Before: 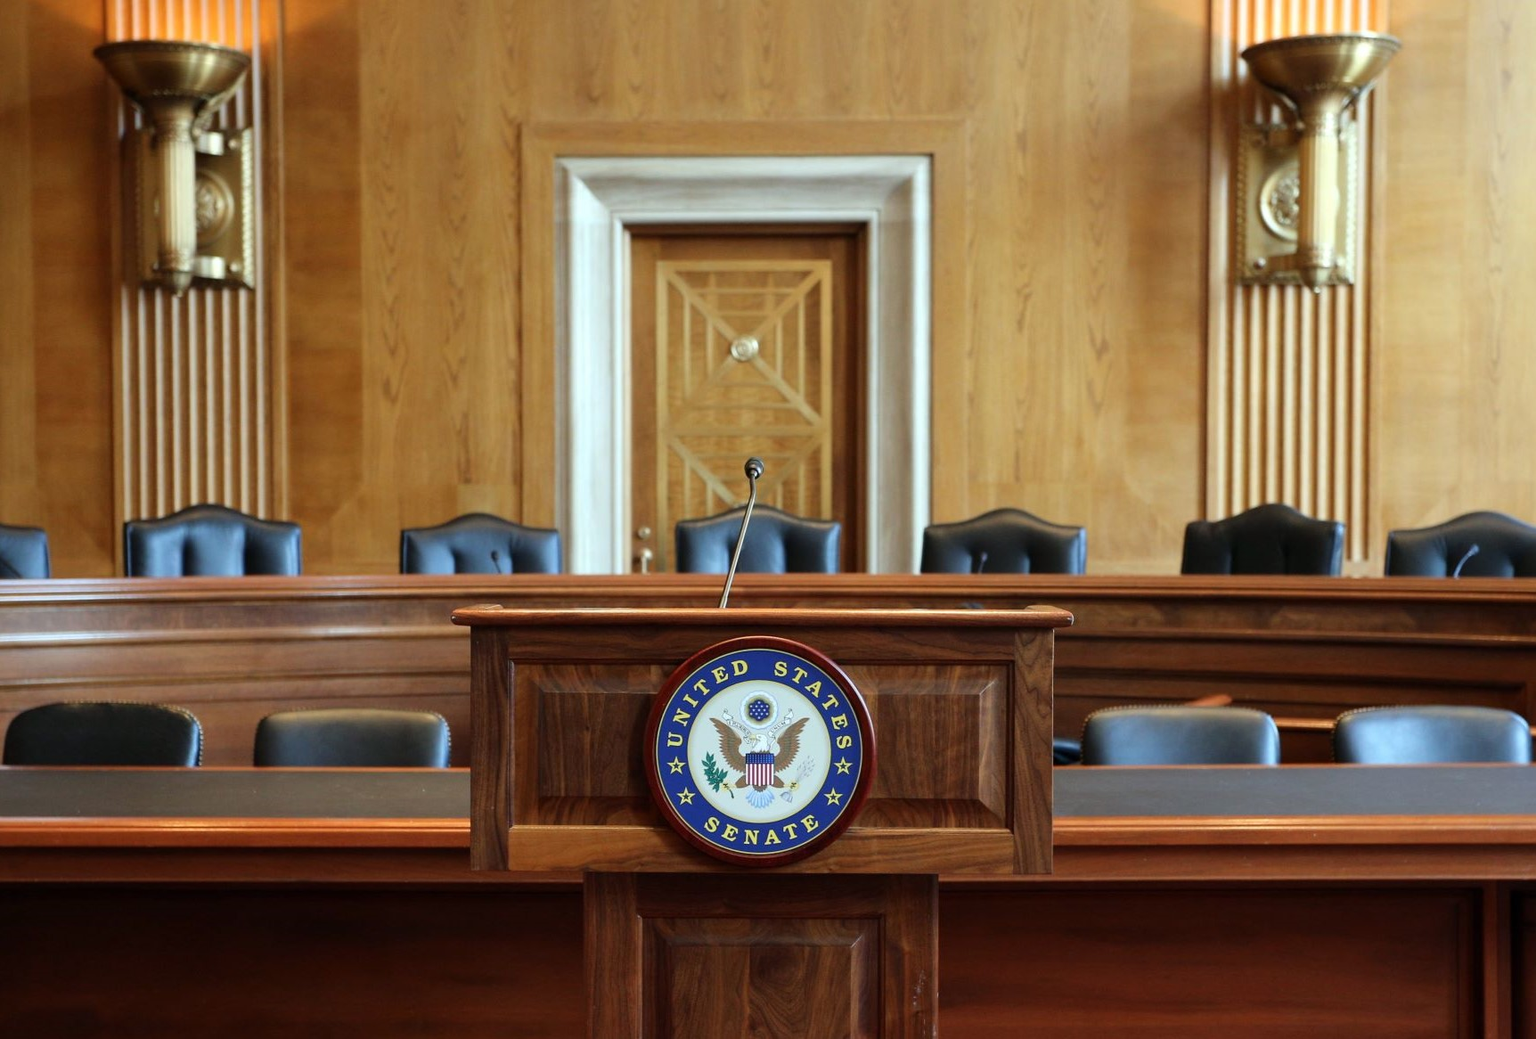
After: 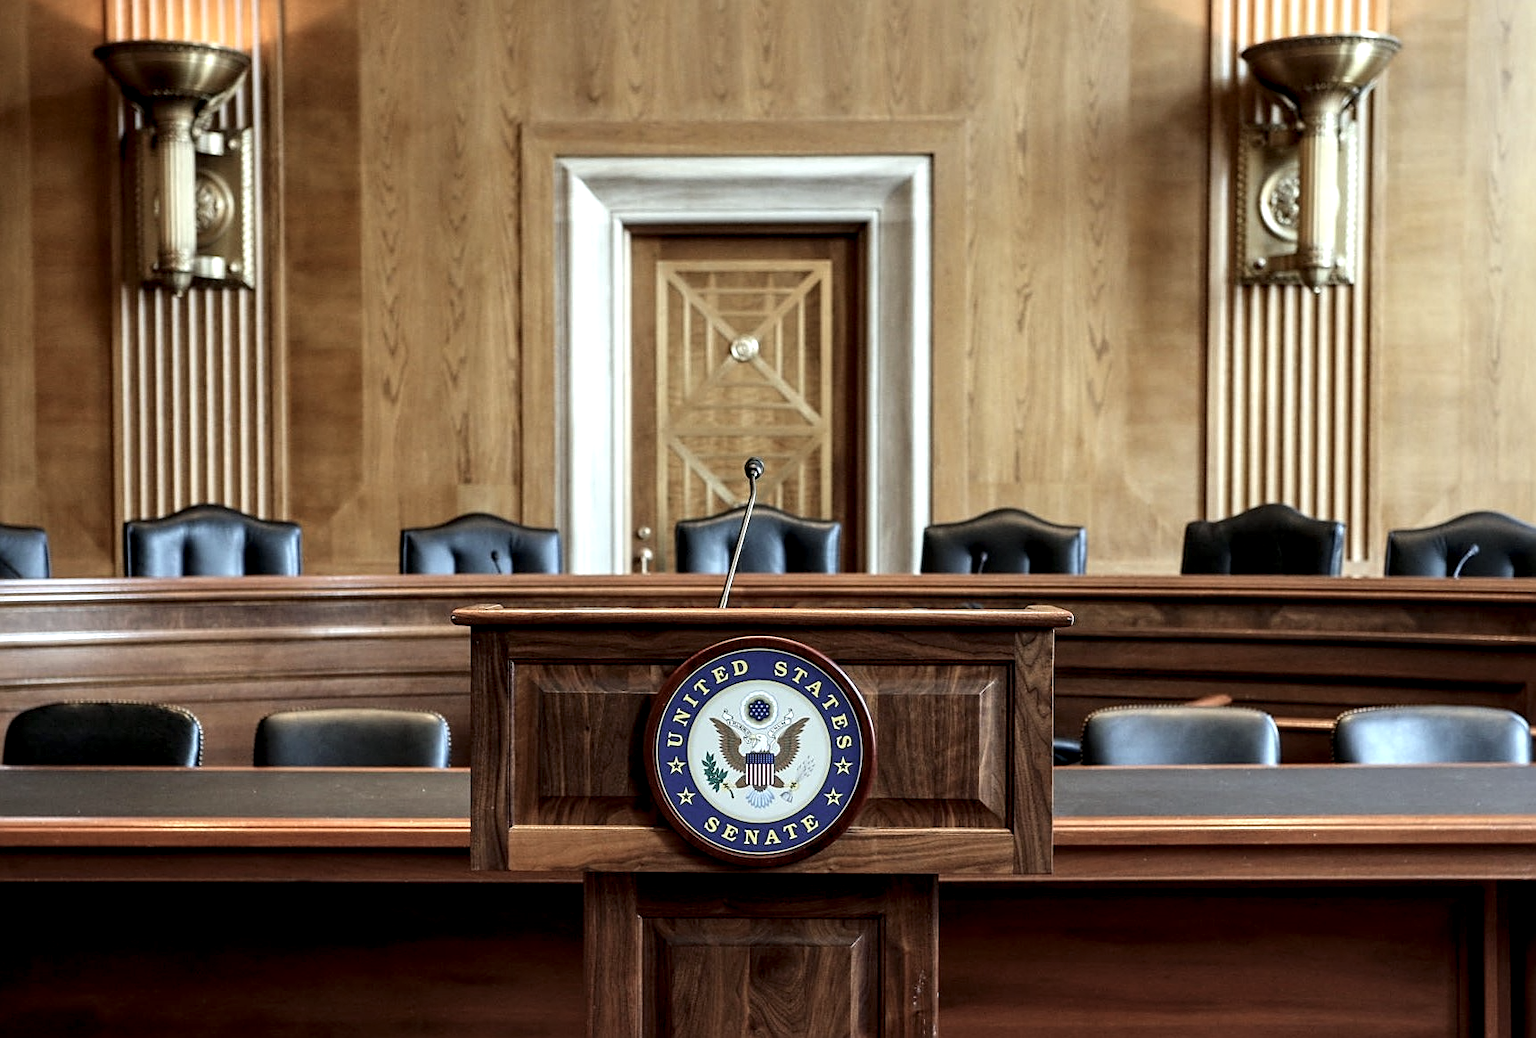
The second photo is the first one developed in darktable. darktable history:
local contrast: detail 160%
contrast brightness saturation: contrast 0.1, saturation -0.3
sharpen: on, module defaults
